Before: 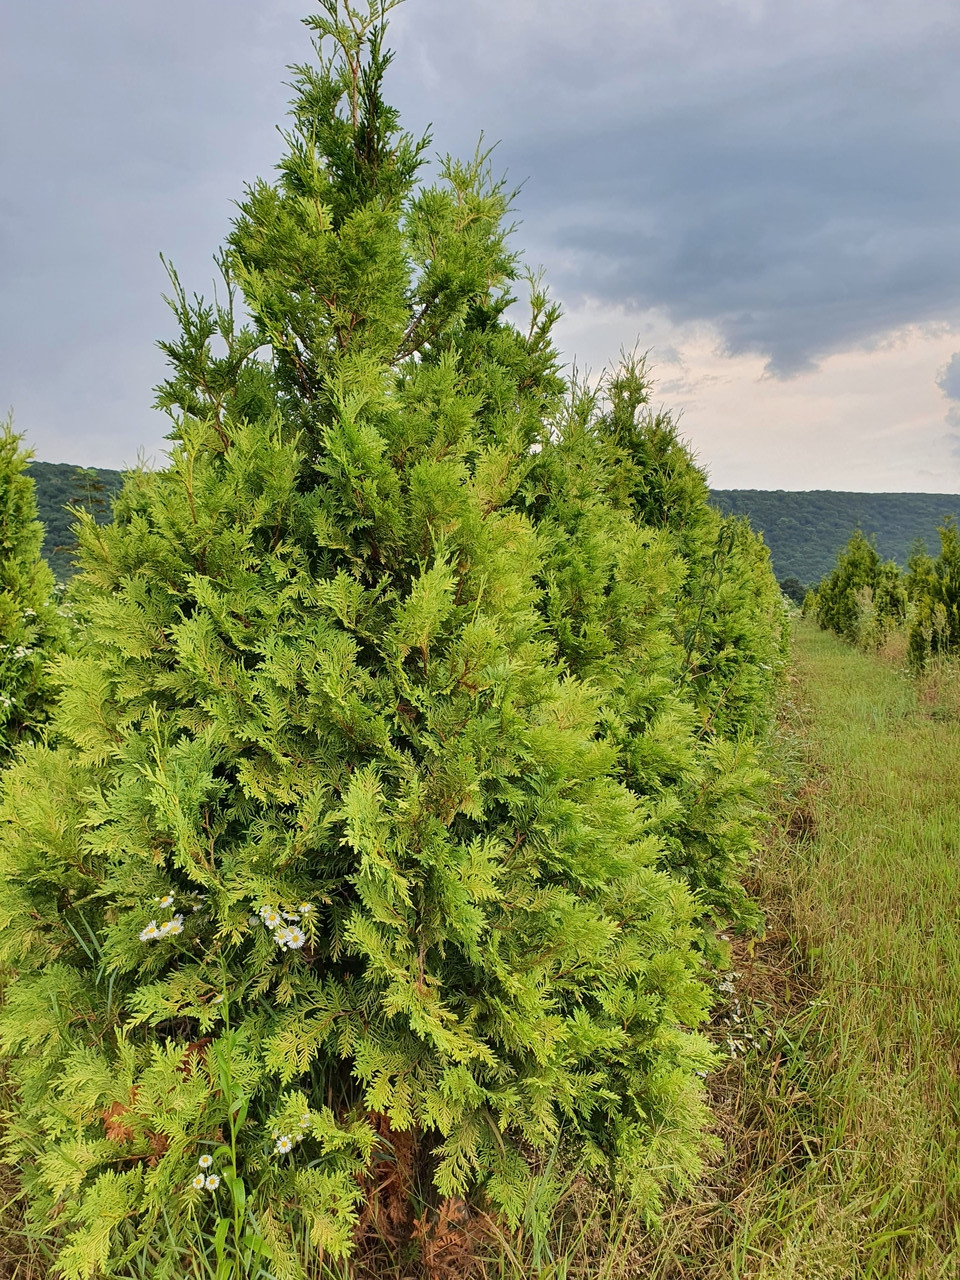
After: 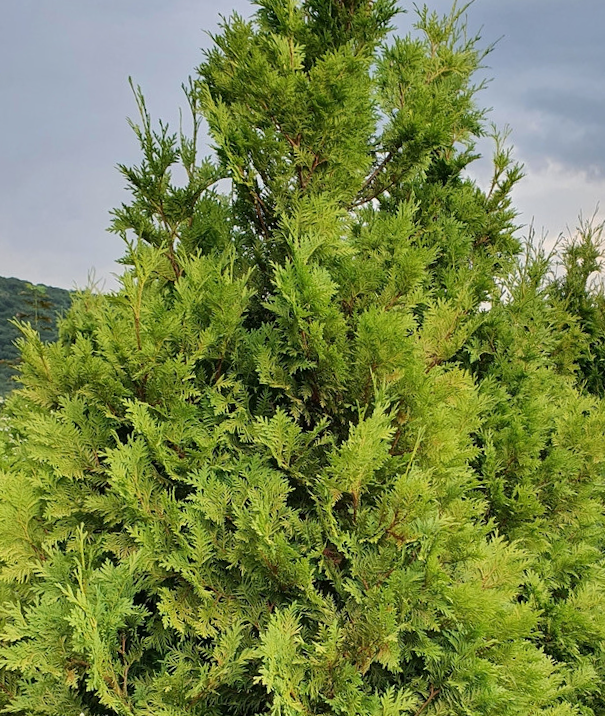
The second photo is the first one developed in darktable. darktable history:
exposure: exposure -0.07 EV, compensate highlight preservation false
crop and rotate: angle -5.32°, left 2.065%, top 7.037%, right 27.37%, bottom 30.277%
